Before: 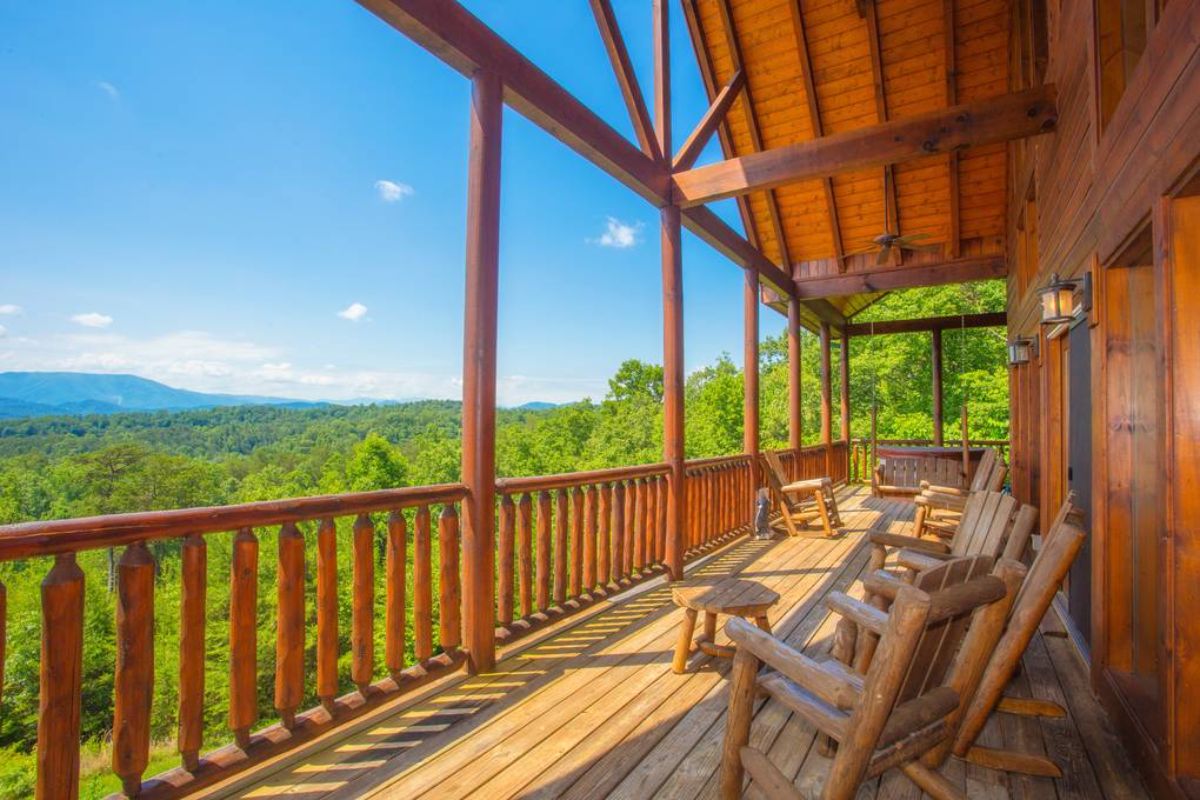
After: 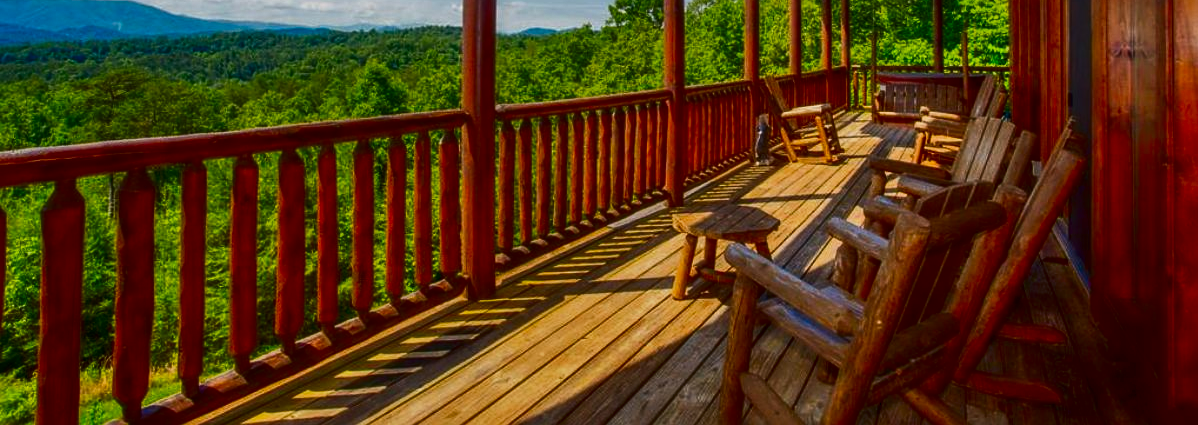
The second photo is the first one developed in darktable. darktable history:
contrast brightness saturation: contrast 0.089, brightness -0.572, saturation 0.167
shadows and highlights: white point adjustment 0.099, highlights -71.26, highlights color adjustment 49.2%, soften with gaussian
exposure: exposure -0.252 EV, compensate exposure bias true, compensate highlight preservation false
crop and rotate: top 46.755%, right 0.115%
sharpen: amount 0.216
